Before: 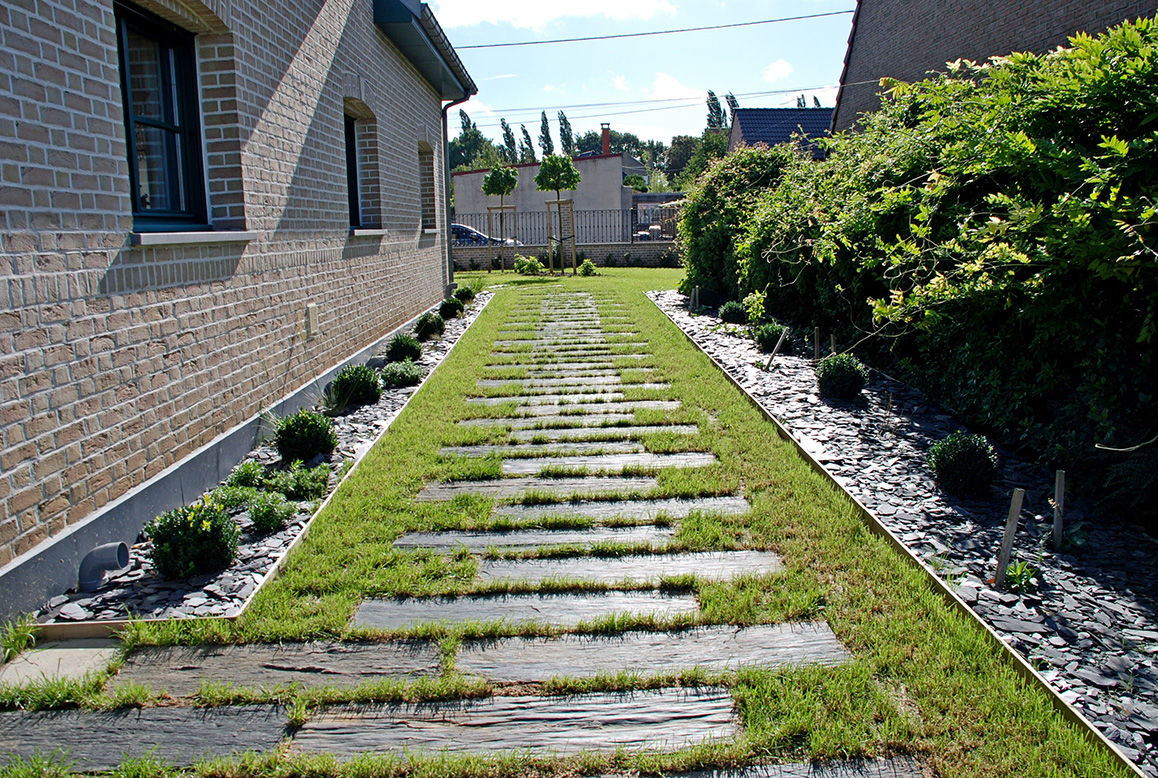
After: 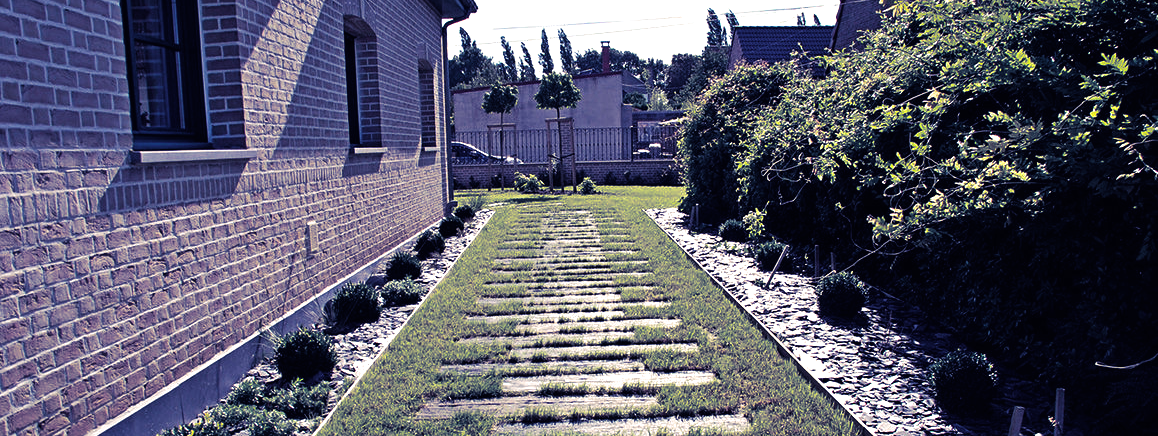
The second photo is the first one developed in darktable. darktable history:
crop and rotate: top 10.605%, bottom 33.274%
color balance rgb: shadows lift › chroma 1%, shadows lift › hue 217.2°, power › hue 310.8°, highlights gain › chroma 2%, highlights gain › hue 44.4°, global offset › luminance 0.25%, global offset › hue 171.6°, perceptual saturation grading › global saturation 14.09%, perceptual saturation grading › highlights -30%, perceptual saturation grading › shadows 50.67%, global vibrance 25%, contrast 20%
tone equalizer: on, module defaults
split-toning: shadows › hue 242.67°, shadows › saturation 0.733, highlights › hue 45.33°, highlights › saturation 0.667, balance -53.304, compress 21.15%
shadows and highlights: shadows 25, highlights -25
